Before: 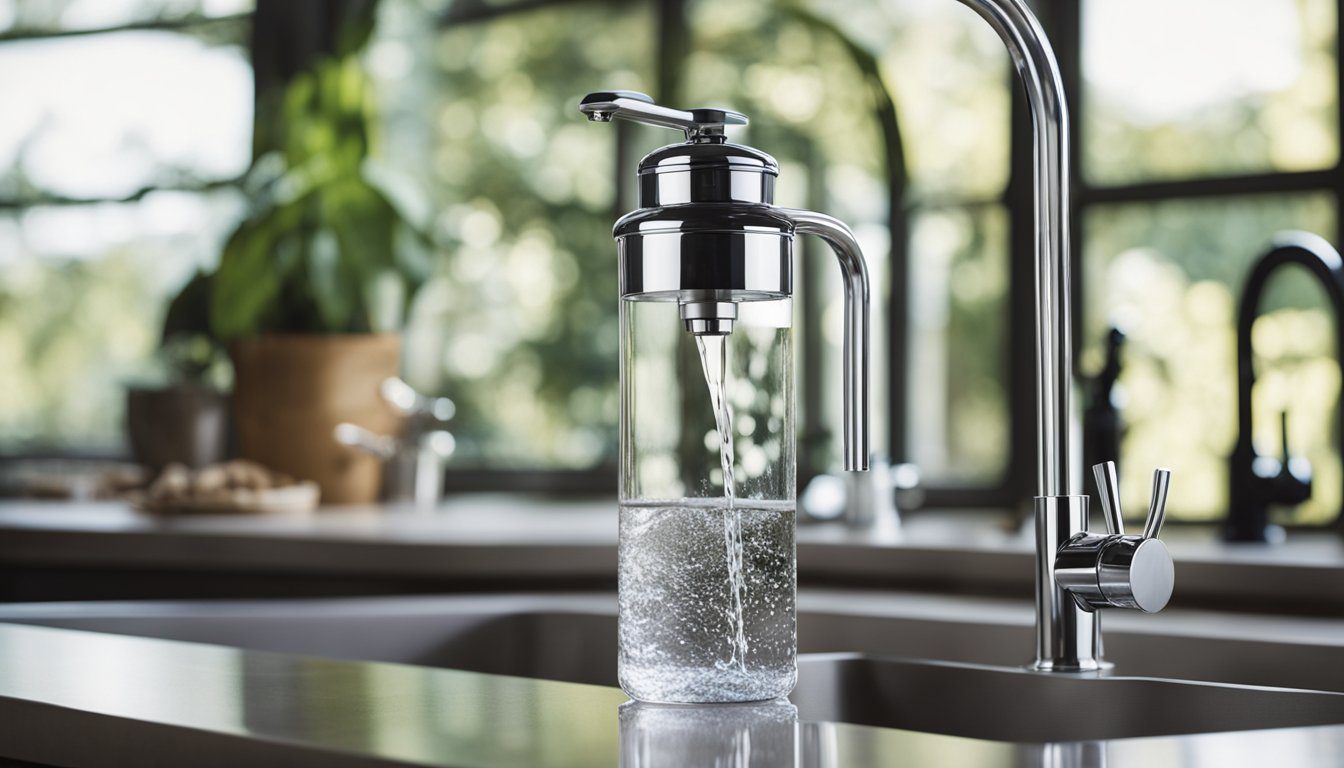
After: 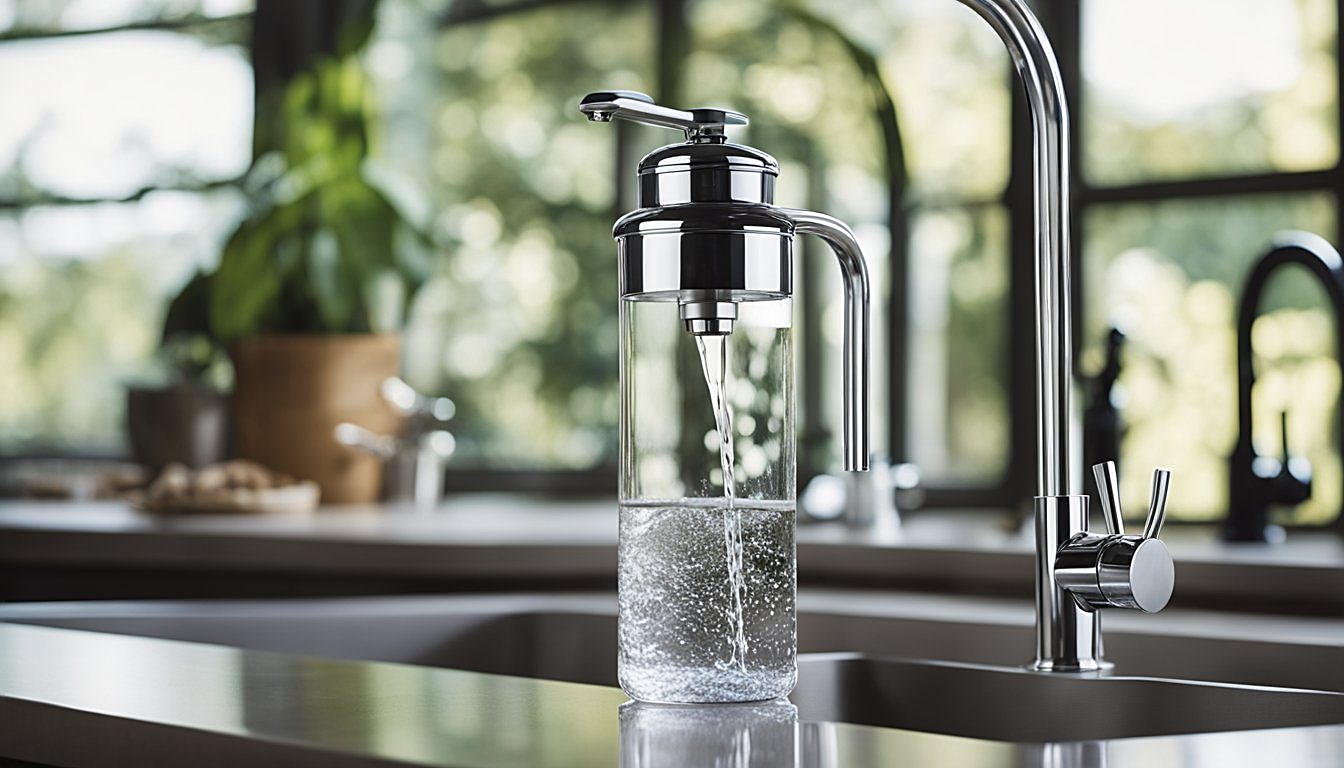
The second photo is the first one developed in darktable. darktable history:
sharpen: amount 0.563
